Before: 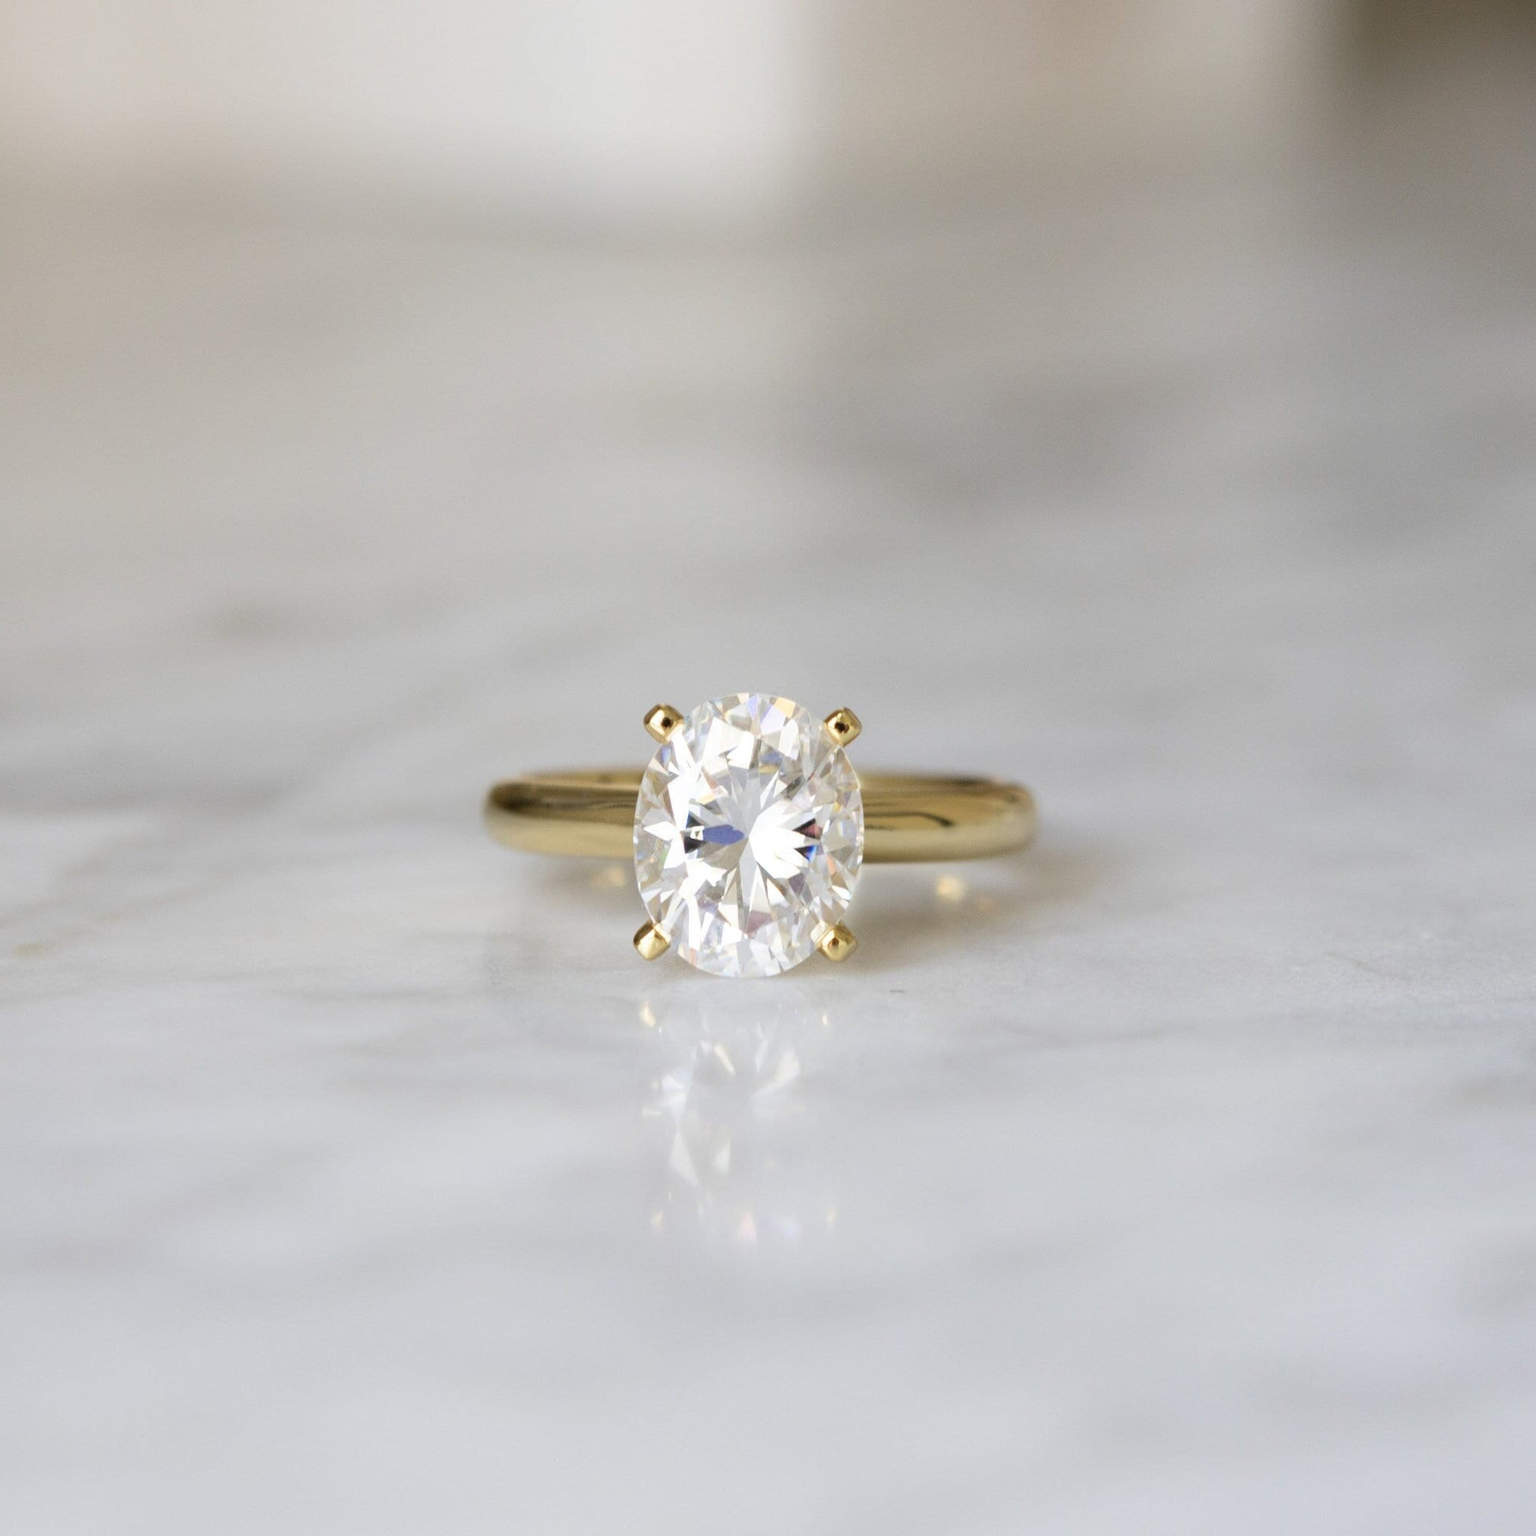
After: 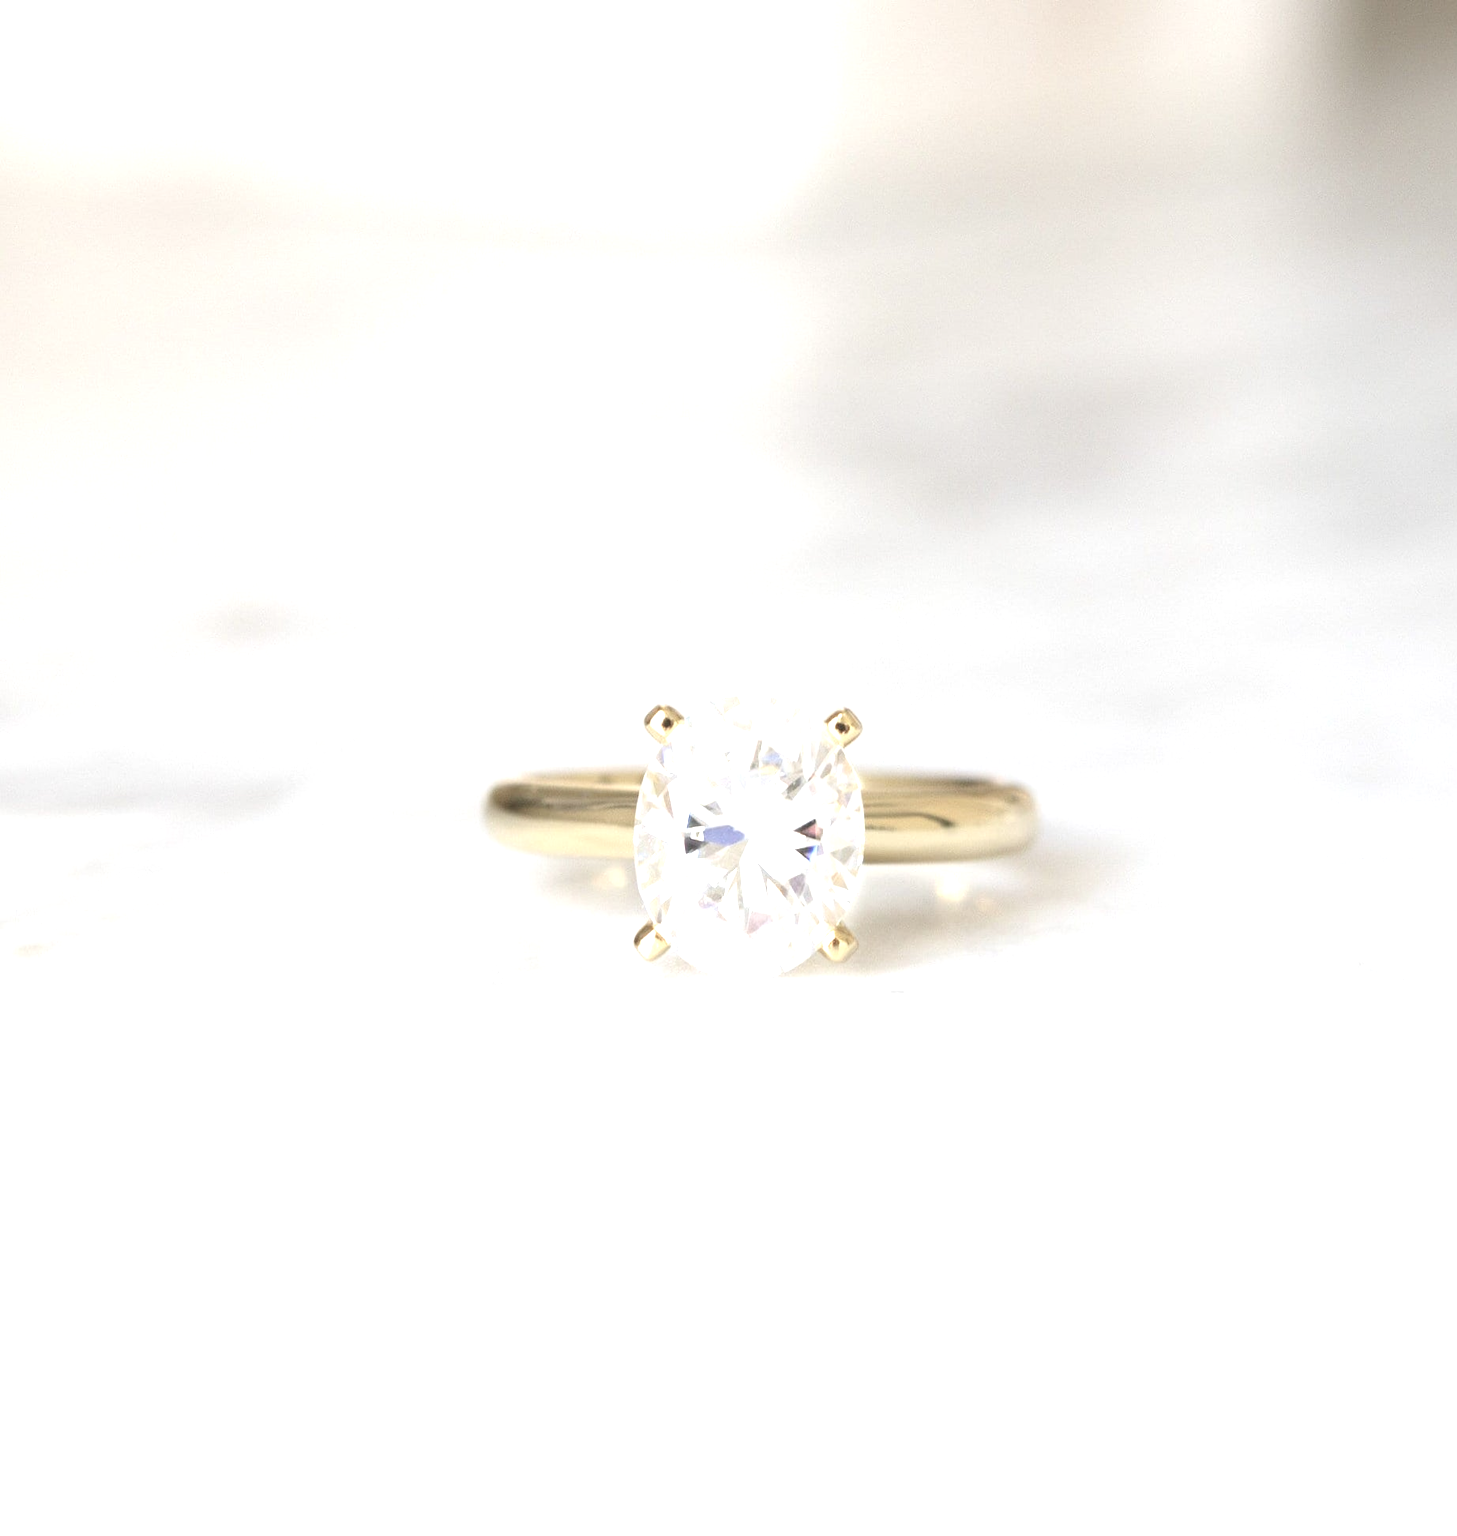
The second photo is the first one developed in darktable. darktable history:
contrast brightness saturation: contrast -0.26, saturation -0.43
exposure: black level correction 0, exposure 1.75 EV, compensate exposure bias true, compensate highlight preservation false
crop and rotate: right 5.167%
